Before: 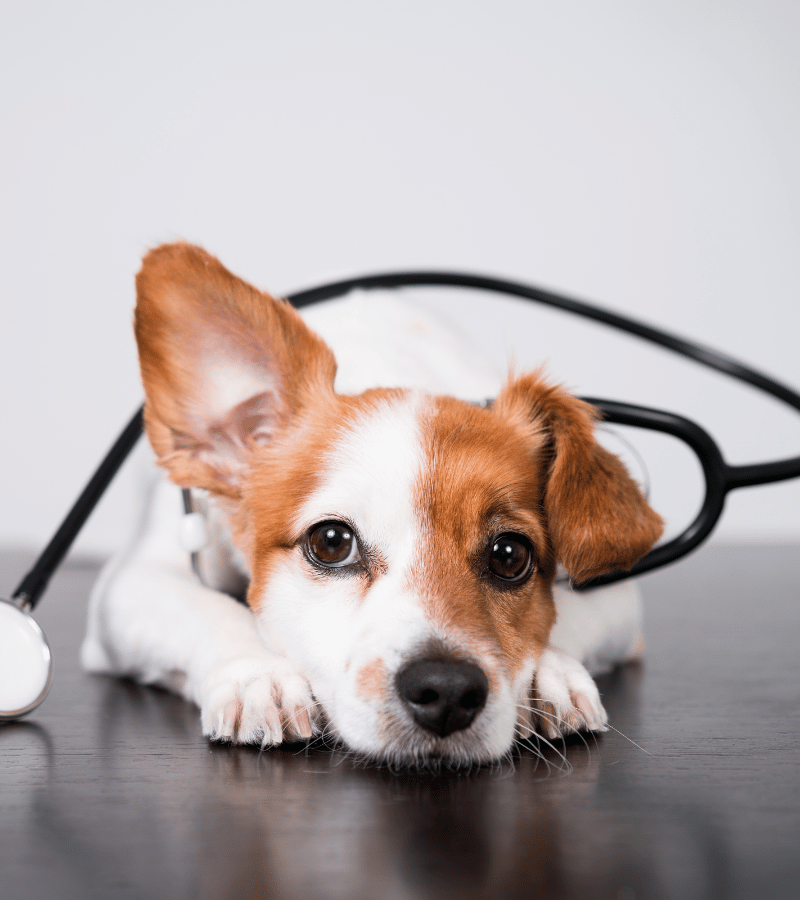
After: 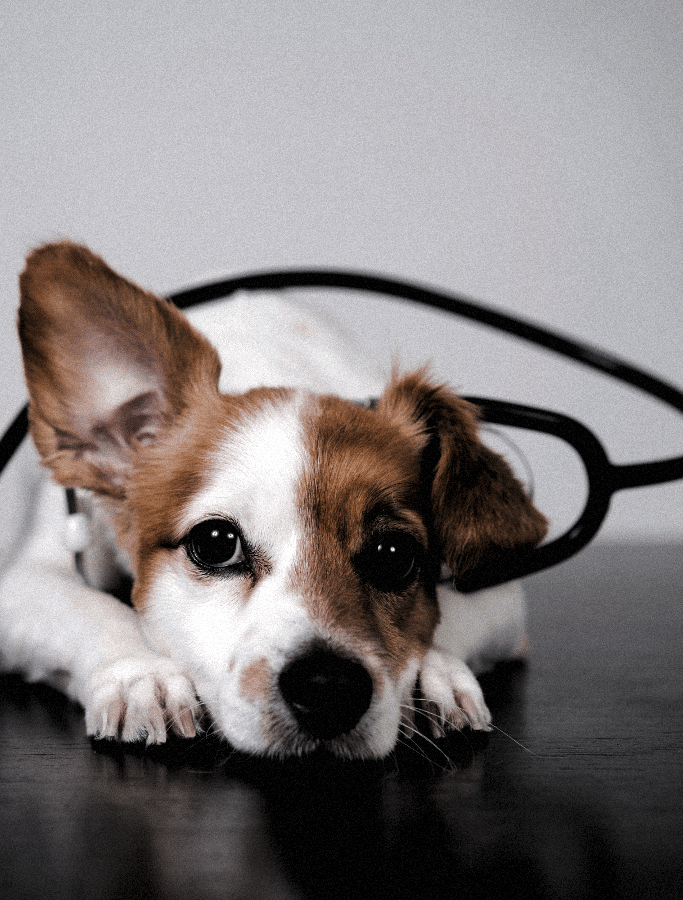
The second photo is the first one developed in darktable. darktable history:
grain: mid-tones bias 0%
crop and rotate: left 14.584%
levels: mode automatic, black 8.58%, gray 59.42%, levels [0, 0.445, 1]
shadows and highlights: shadows 30
